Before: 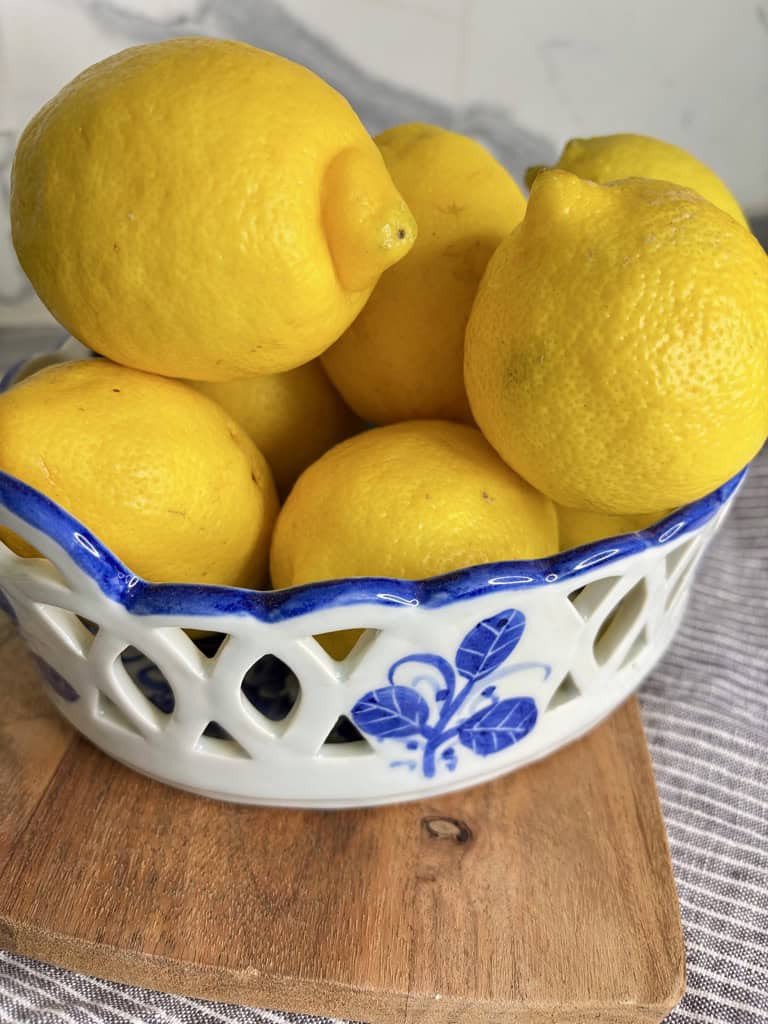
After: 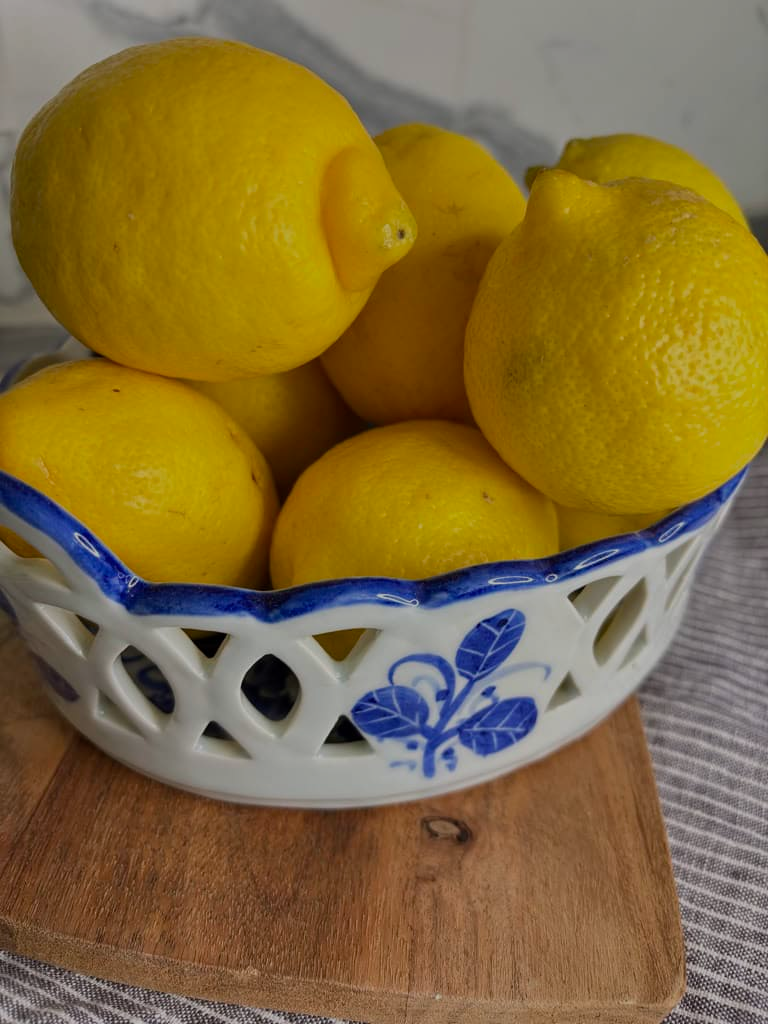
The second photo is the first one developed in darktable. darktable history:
exposure: exposure -1 EV, compensate highlight preservation false
